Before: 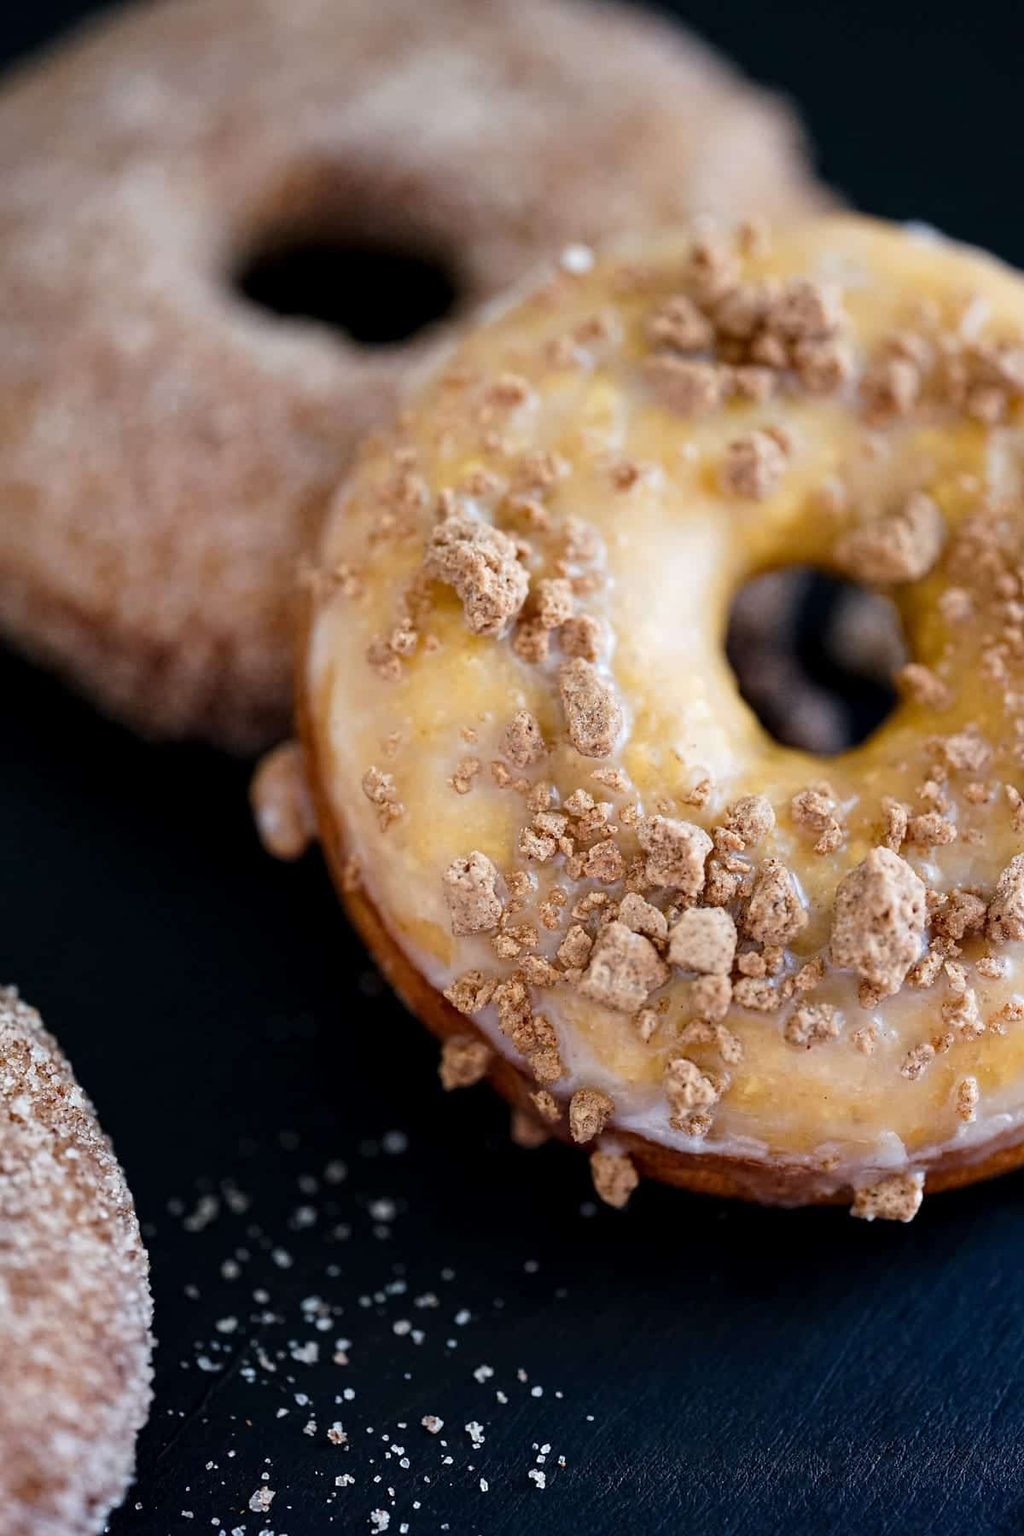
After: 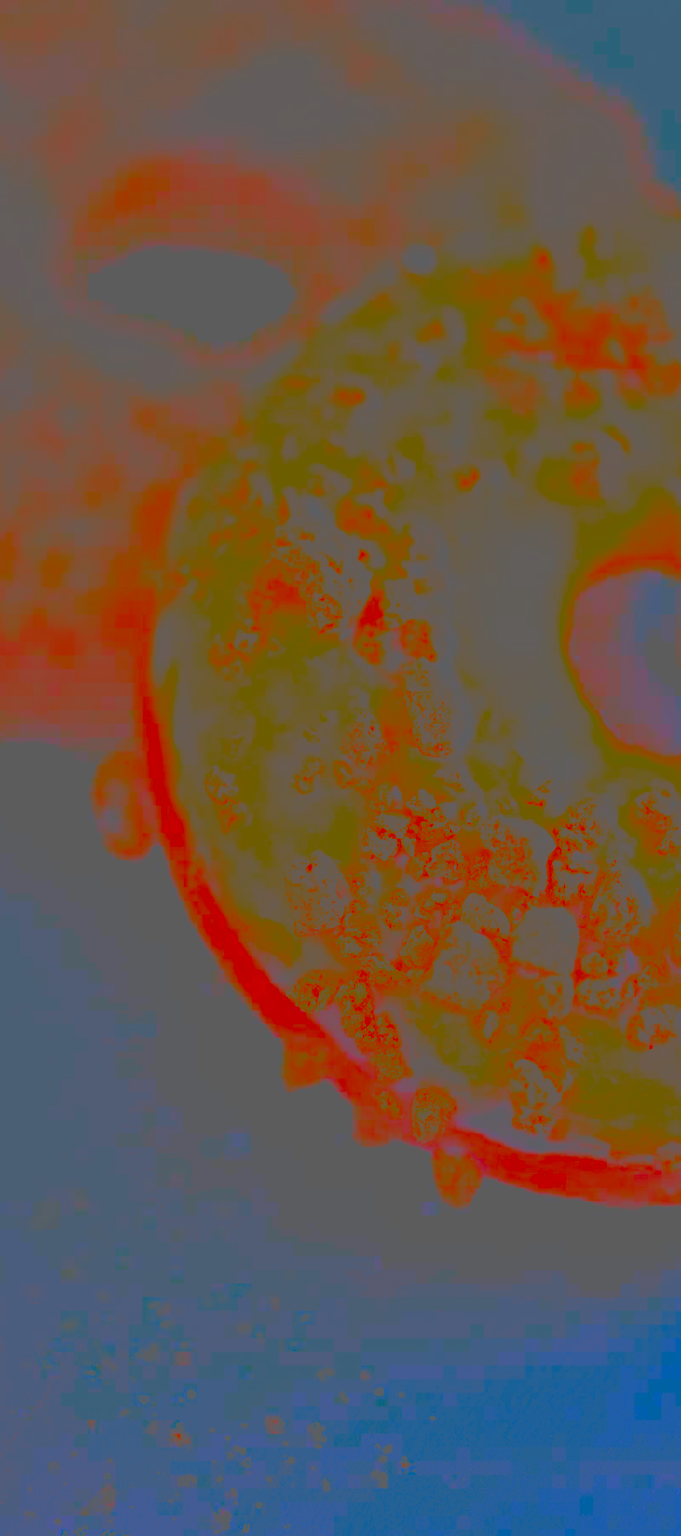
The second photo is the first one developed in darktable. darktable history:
crop: left 15.419%, right 17.914%
exposure: black level correction 0.001, exposure 1.05 EV, compensate exposure bias true, compensate highlight preservation false
base curve: curves: ch0 [(0, 0) (0.088, 0.125) (0.176, 0.251) (0.354, 0.501) (0.613, 0.749) (1, 0.877)], preserve colors none
contrast brightness saturation: contrast -0.99, brightness -0.17, saturation 0.75
